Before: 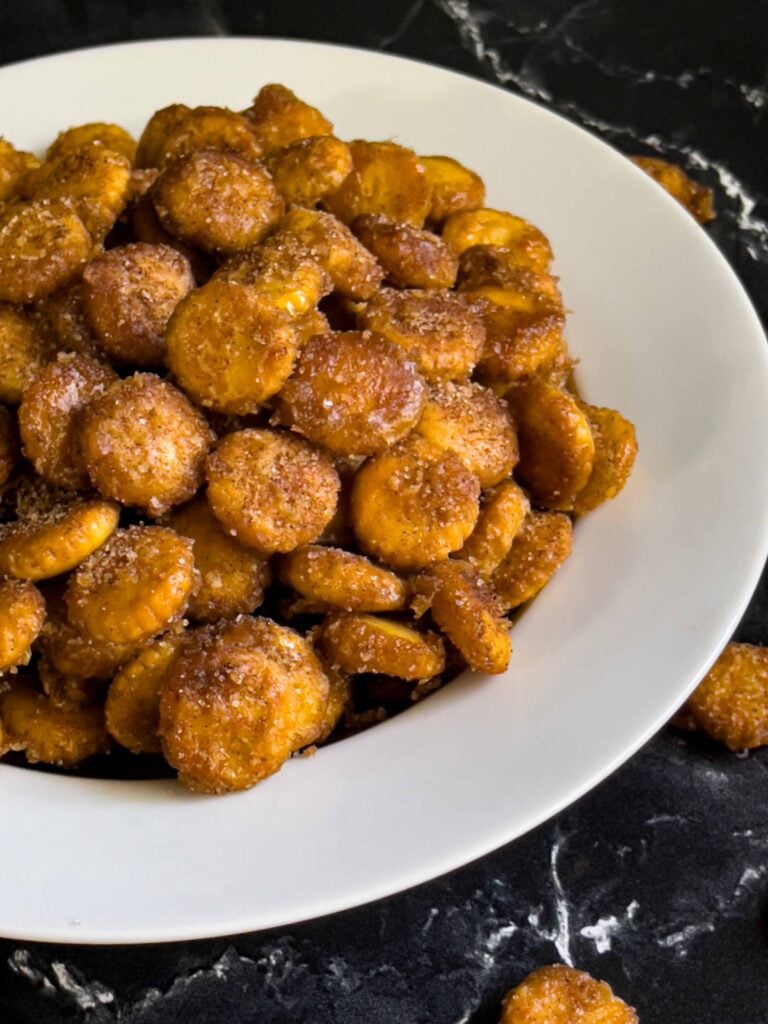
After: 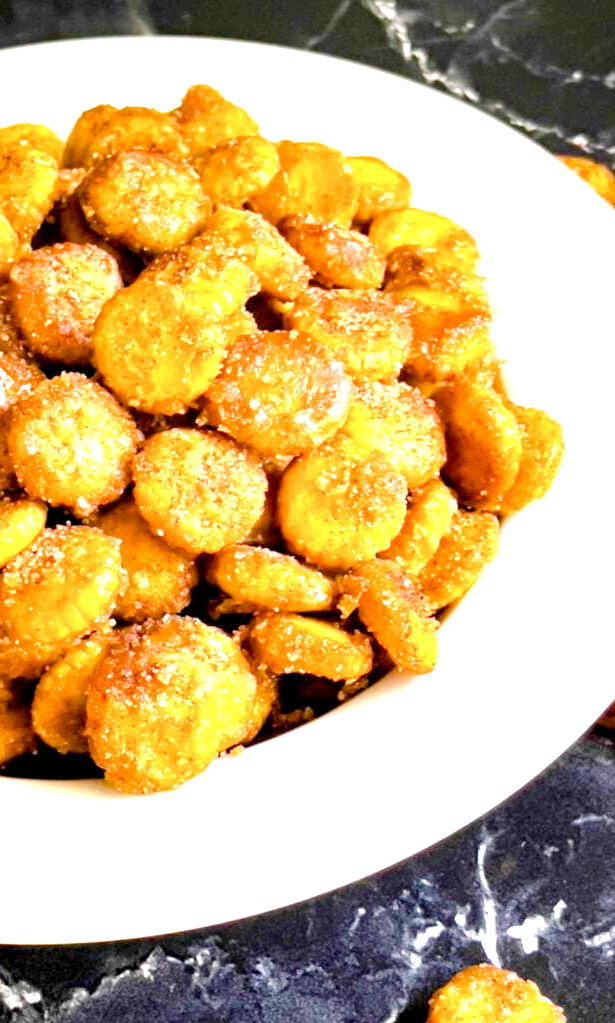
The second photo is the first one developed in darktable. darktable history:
exposure: black level correction 0.001, exposure 2 EV, compensate exposure bias true, compensate highlight preservation false
crop and rotate: left 9.524%, right 10.302%
tone curve: curves: ch0 [(0, 0) (0.003, 0.004) (0.011, 0.015) (0.025, 0.033) (0.044, 0.059) (0.069, 0.092) (0.1, 0.132) (0.136, 0.18) (0.177, 0.235) (0.224, 0.297) (0.277, 0.366) (0.335, 0.44) (0.399, 0.52) (0.468, 0.594) (0.543, 0.661) (0.623, 0.727) (0.709, 0.79) (0.801, 0.86) (0.898, 0.928) (1, 1)], color space Lab, linked channels, preserve colors none
levels: levels [0, 0.499, 1]
tone equalizer: on, module defaults
color balance rgb: perceptual saturation grading › global saturation 15.727%, perceptual saturation grading › highlights -19.32%, perceptual saturation grading › shadows 19.079%, global vibrance 9.417%
